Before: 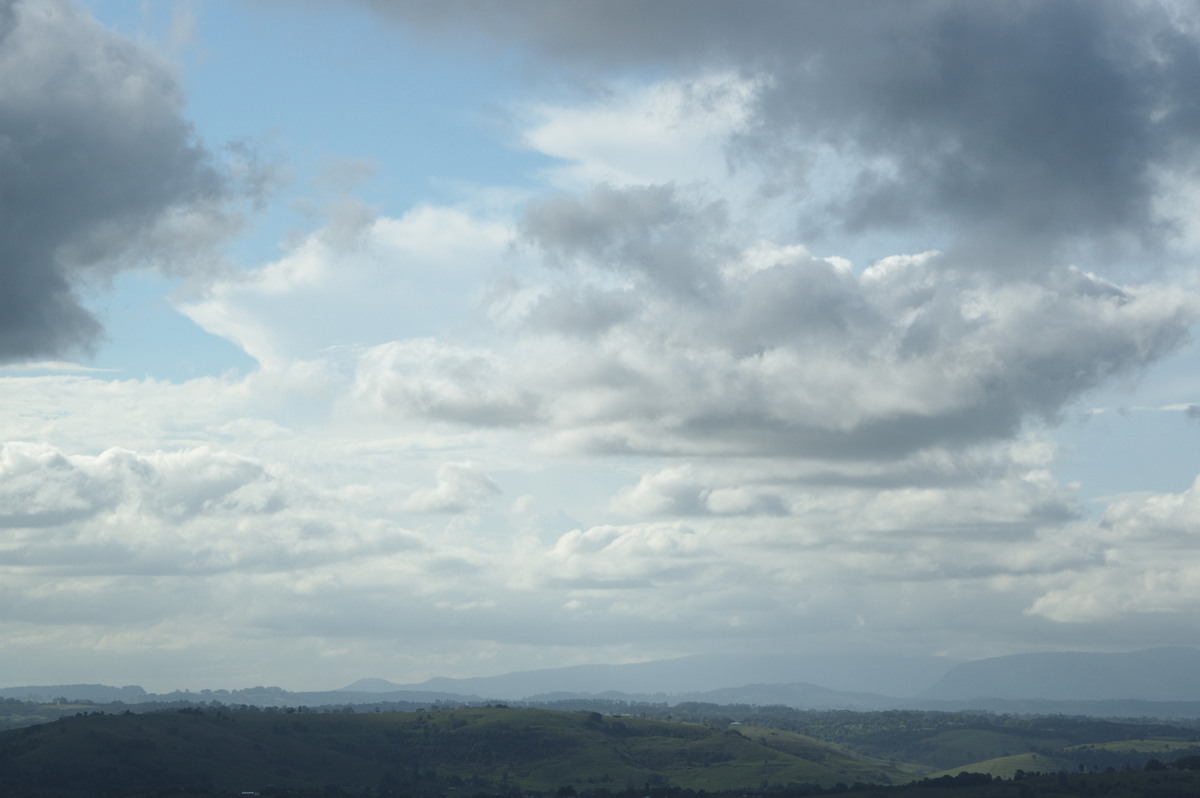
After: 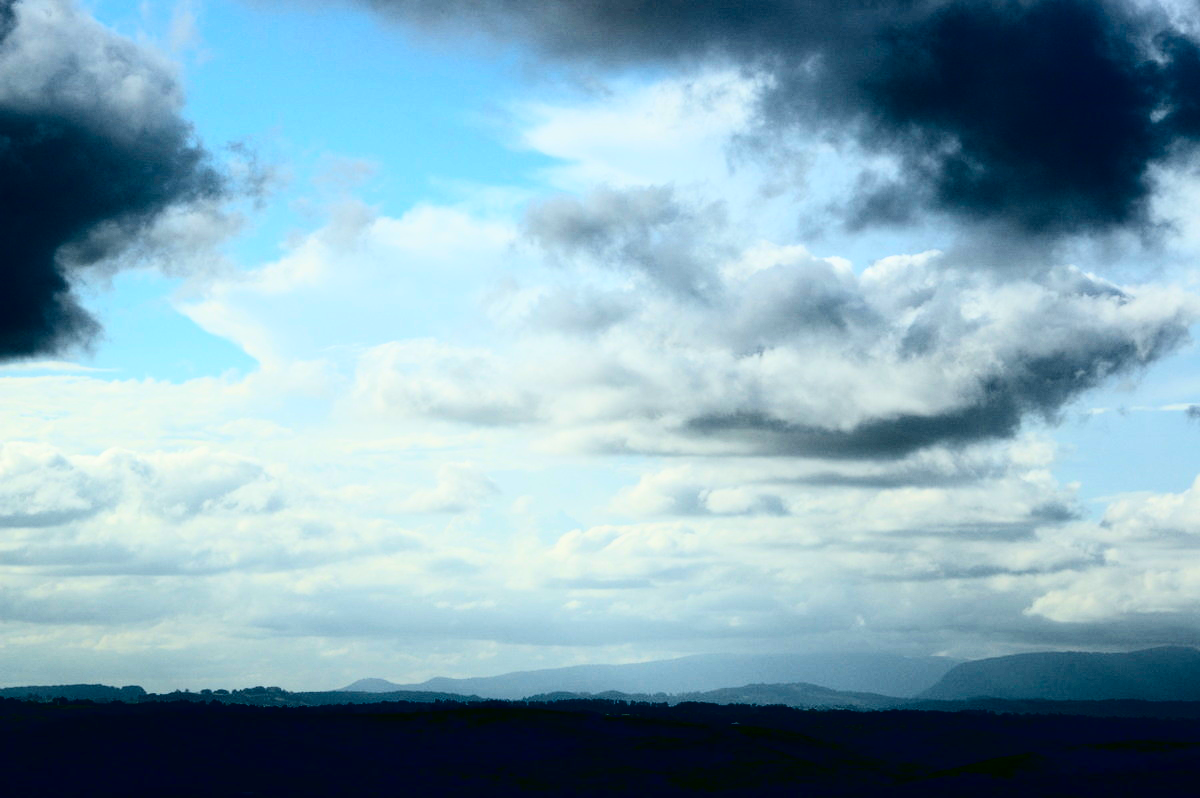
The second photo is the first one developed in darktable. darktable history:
contrast brightness saturation: contrast 0.772, brightness -0.981, saturation 0.994
exposure: exposure -0.04 EV, compensate highlight preservation false
